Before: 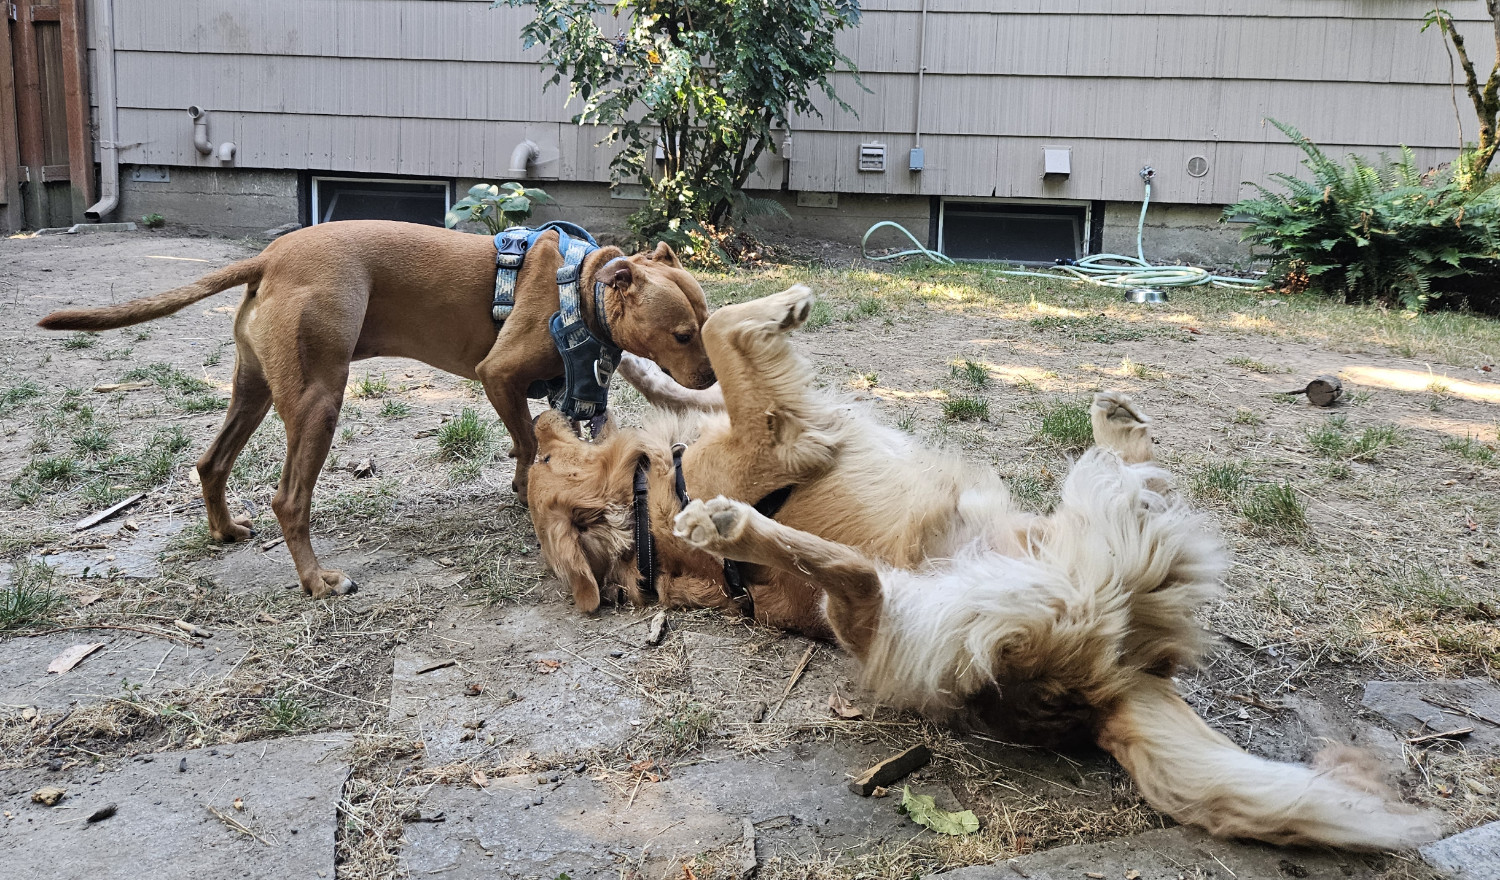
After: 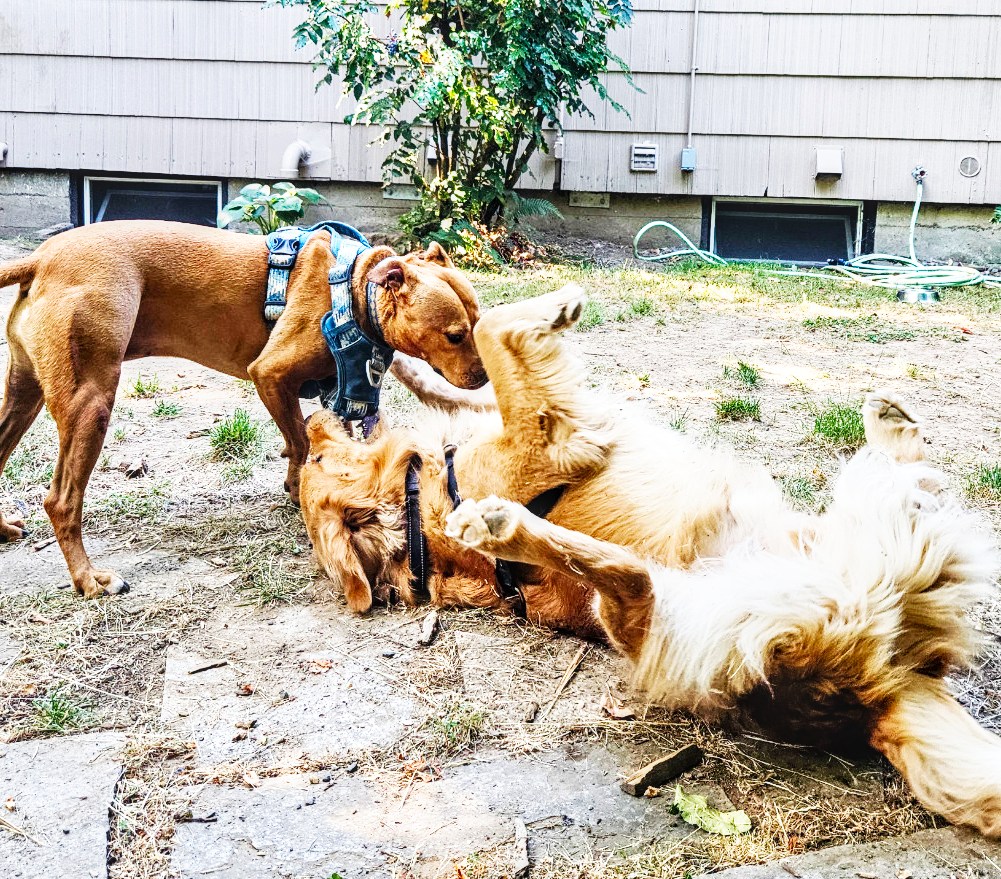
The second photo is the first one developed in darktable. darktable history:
base curve: curves: ch0 [(0, 0) (0.007, 0.004) (0.027, 0.03) (0.046, 0.07) (0.207, 0.54) (0.442, 0.872) (0.673, 0.972) (1, 1)], preserve colors none
velvia: on, module defaults
crop and rotate: left 15.252%, right 17.95%
local contrast: on, module defaults
color balance rgb: perceptual saturation grading › global saturation 15.651%, perceptual saturation grading › highlights -19.619%, perceptual saturation grading › shadows 19.486%
